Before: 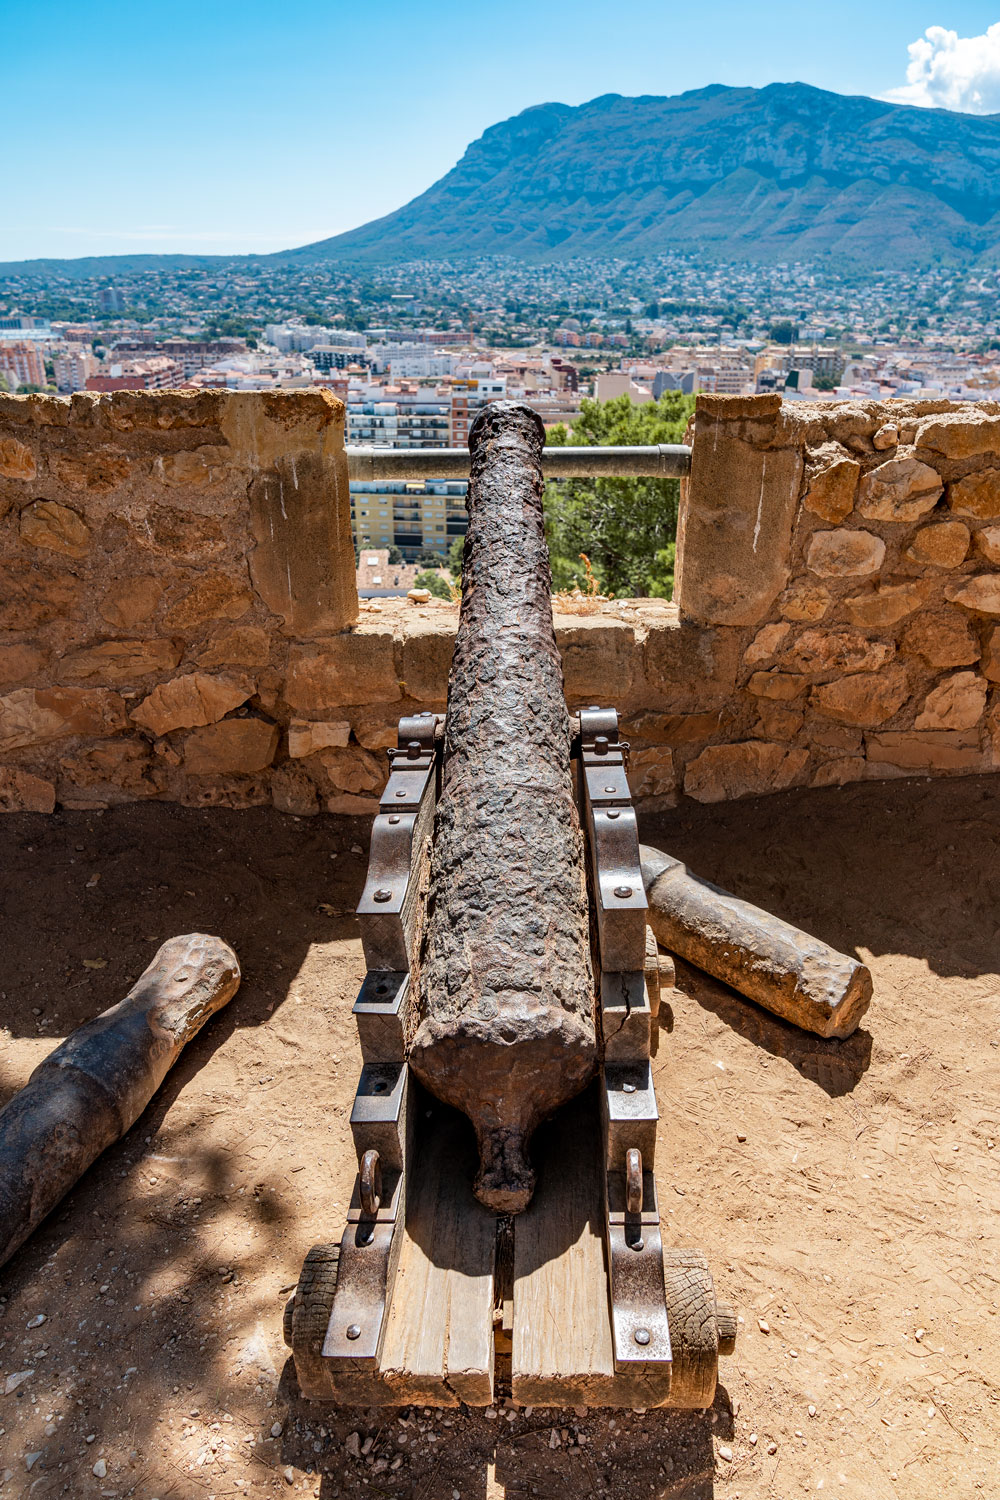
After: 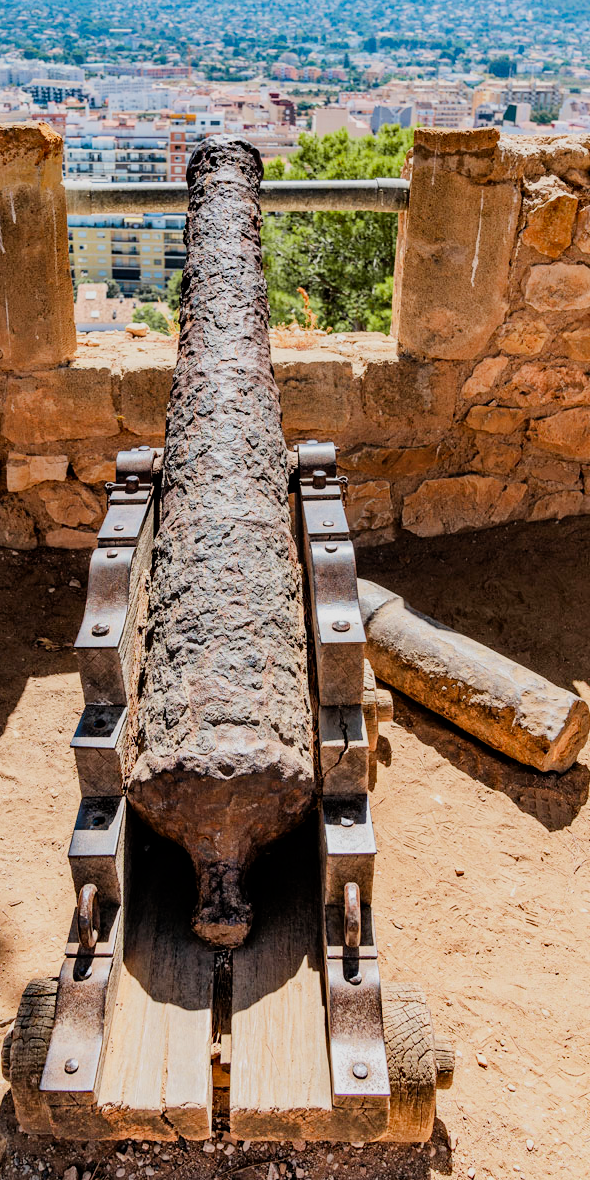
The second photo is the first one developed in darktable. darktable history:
crop and rotate: left 28.256%, top 17.734%, right 12.656%, bottom 3.573%
contrast brightness saturation: contrast 0.04, saturation 0.16
exposure: black level correction 0, exposure 0.7 EV, compensate exposure bias true, compensate highlight preservation false
filmic rgb: black relative exposure -7.15 EV, white relative exposure 5.36 EV, hardness 3.02
